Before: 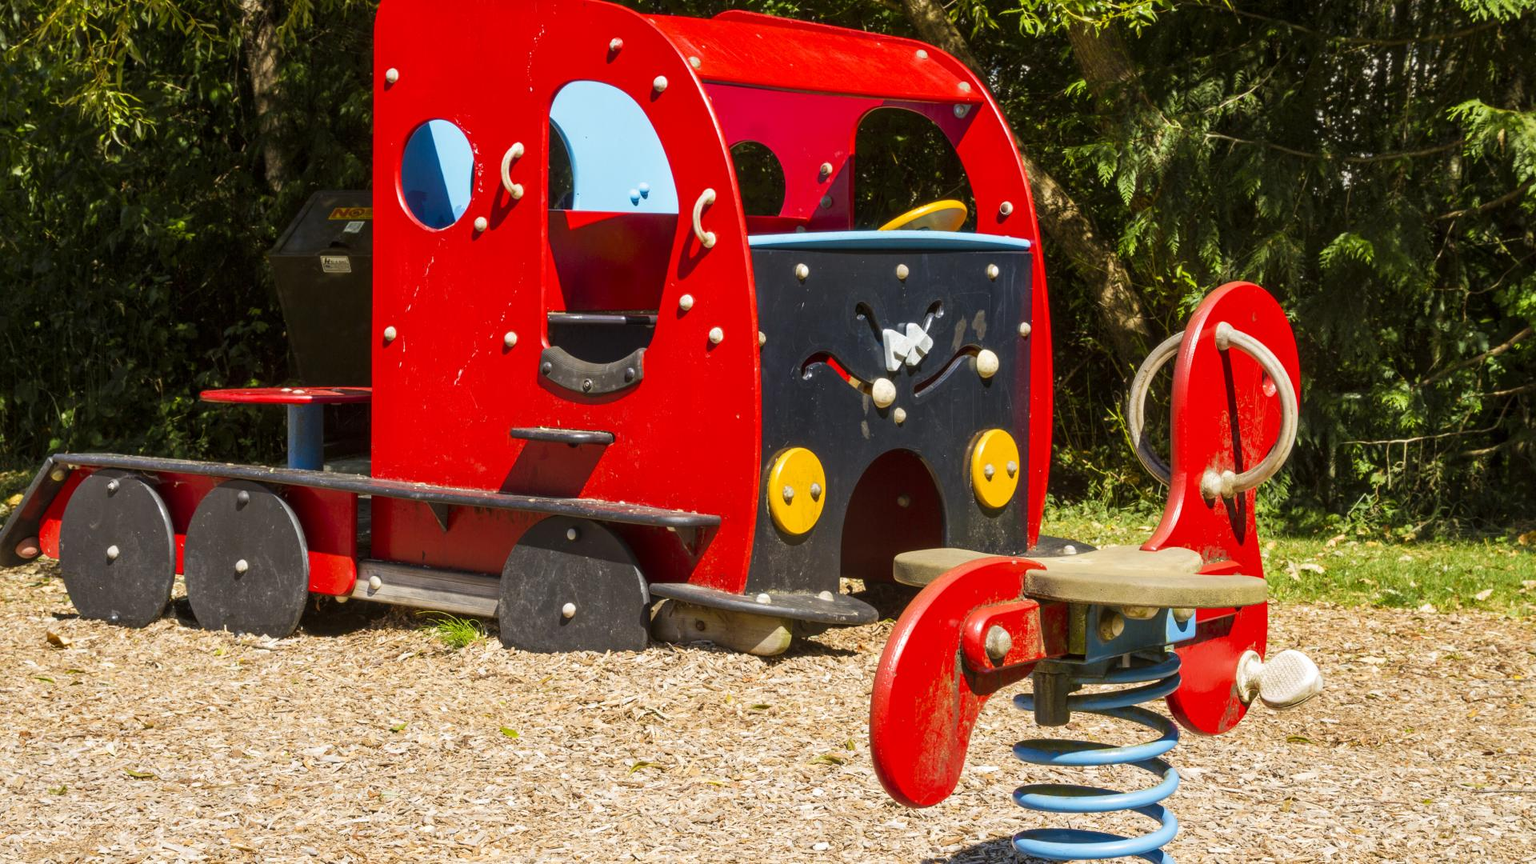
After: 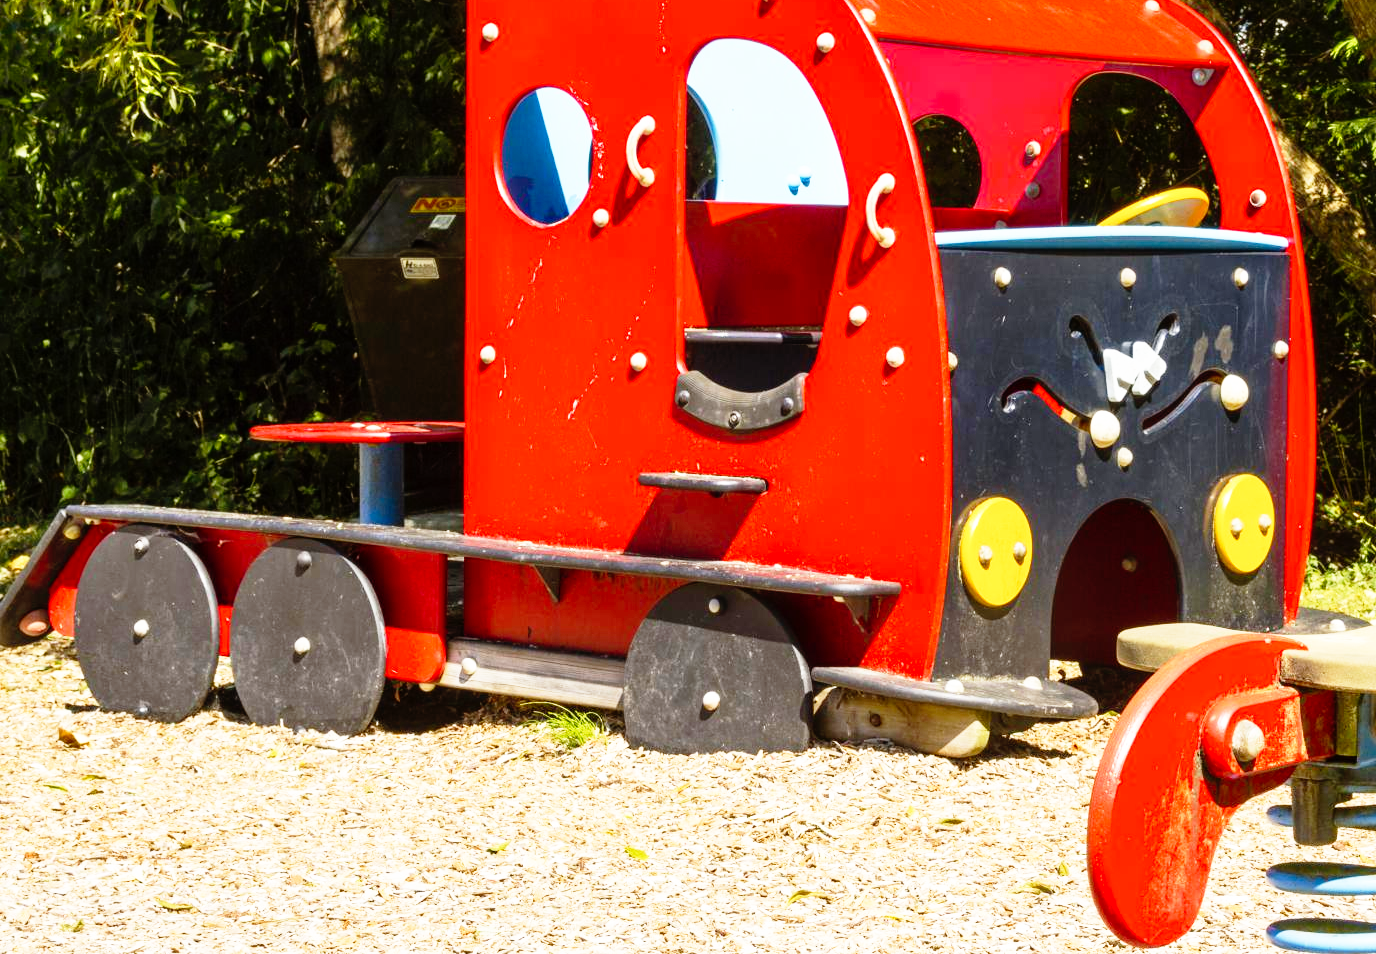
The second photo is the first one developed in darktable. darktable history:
crop: top 5.803%, right 27.864%, bottom 5.804%
white balance: emerald 1
base curve: curves: ch0 [(0, 0) (0.012, 0.01) (0.073, 0.168) (0.31, 0.711) (0.645, 0.957) (1, 1)], preserve colors none
